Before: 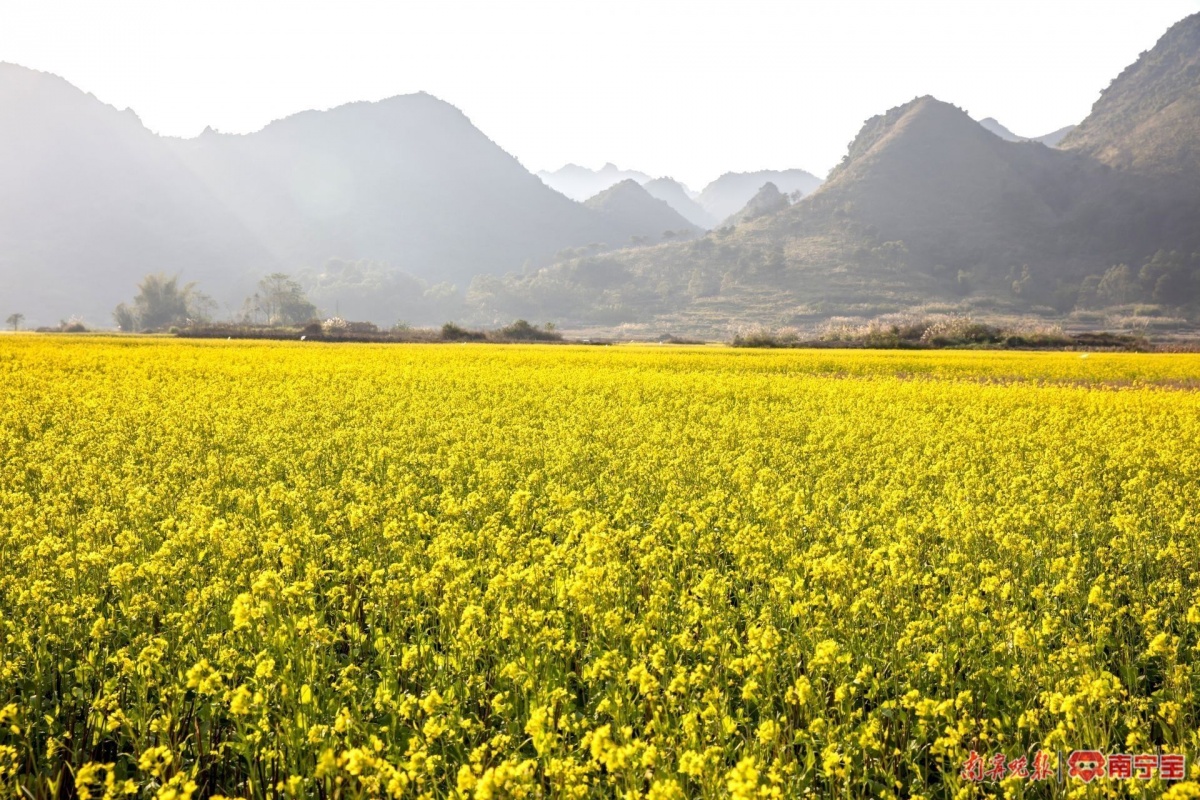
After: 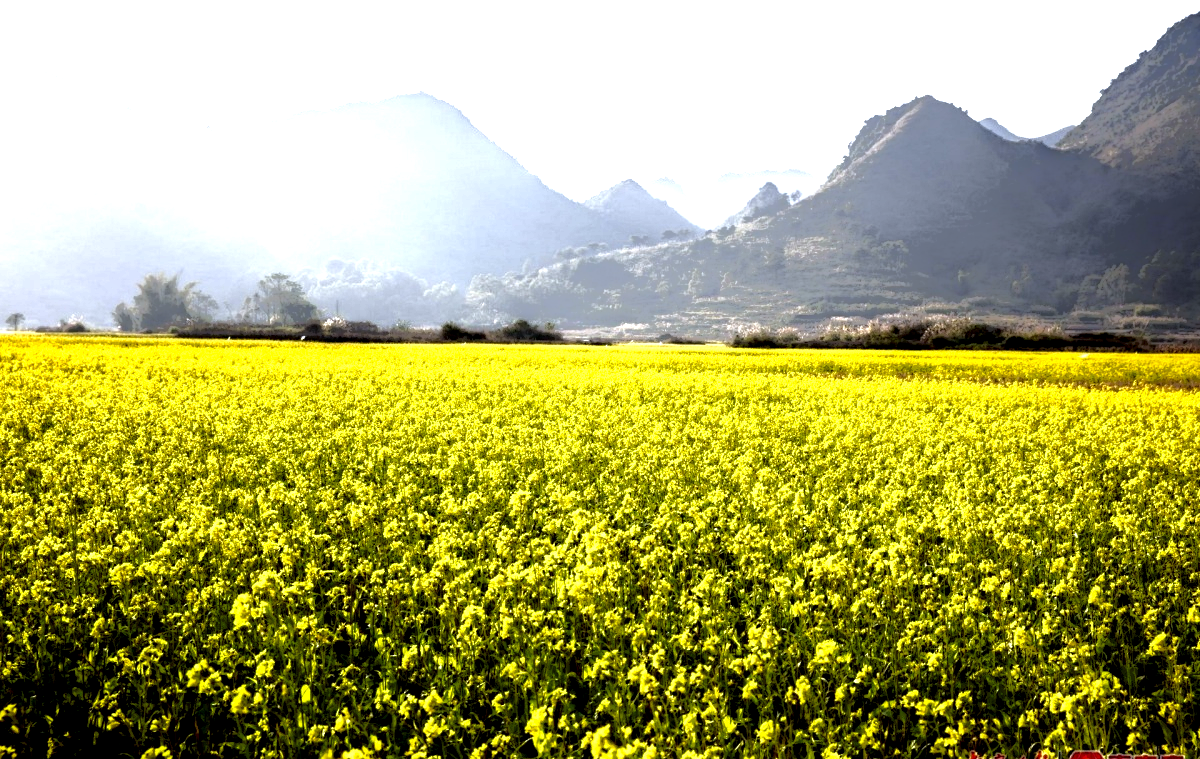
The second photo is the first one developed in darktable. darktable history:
crop and rotate: top 0%, bottom 5.097%
exposure: exposure 0.367 EV, compensate highlight preservation false
white balance: red 0.954, blue 1.079
local contrast: highlights 0%, shadows 198%, detail 164%, midtone range 0.001
tone equalizer: -8 EV -0.75 EV, -7 EV -0.7 EV, -6 EV -0.6 EV, -5 EV -0.4 EV, -3 EV 0.4 EV, -2 EV 0.6 EV, -1 EV 0.7 EV, +0 EV 0.75 EV, edges refinement/feathering 500, mask exposure compensation -1.57 EV, preserve details no
